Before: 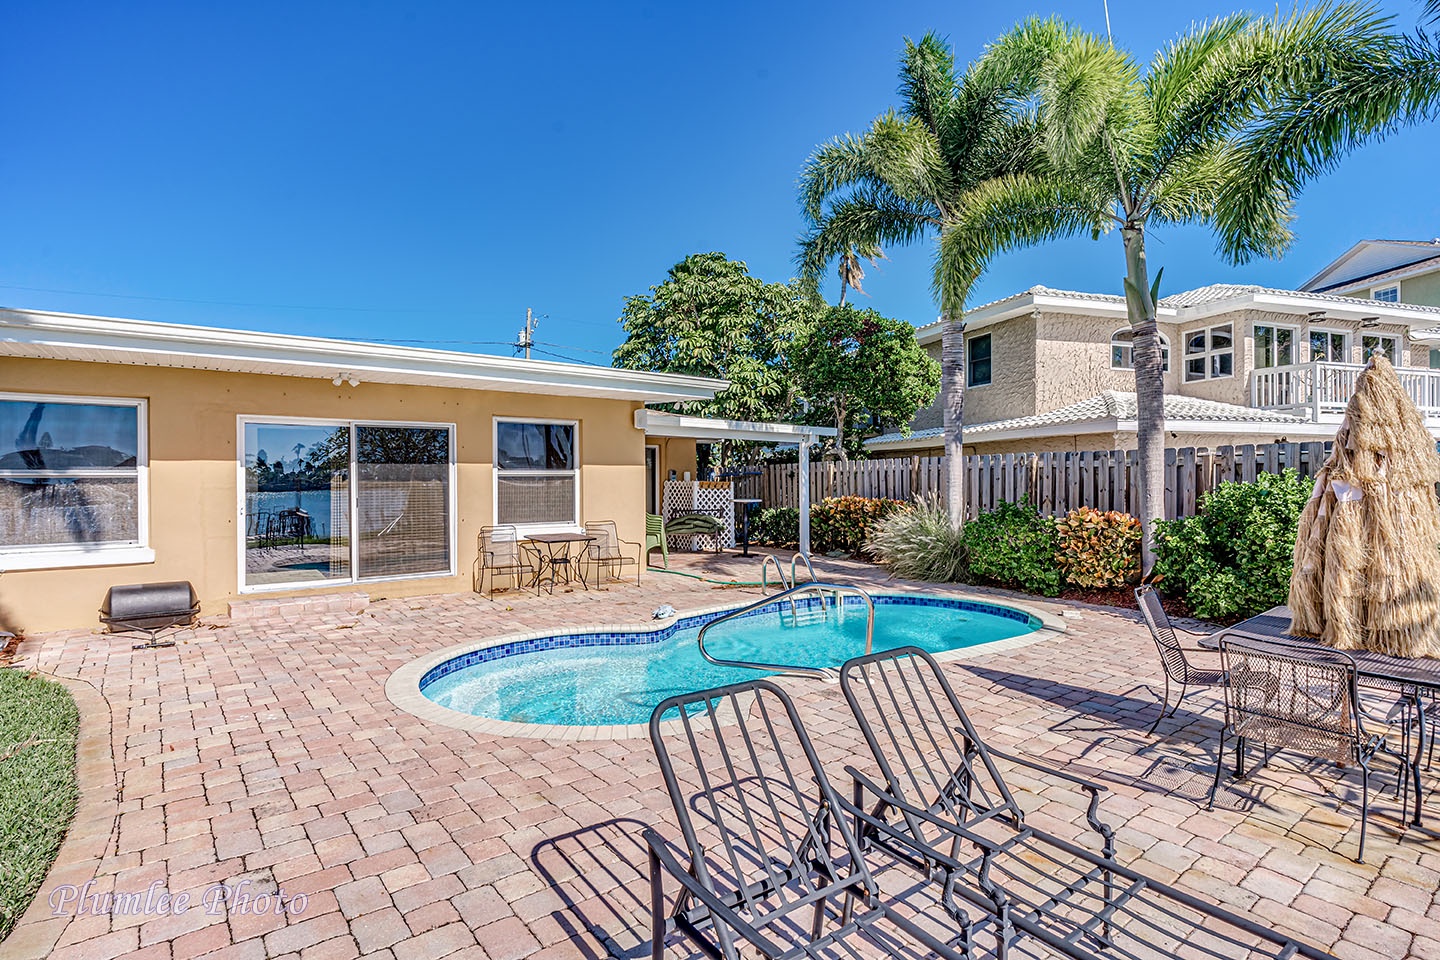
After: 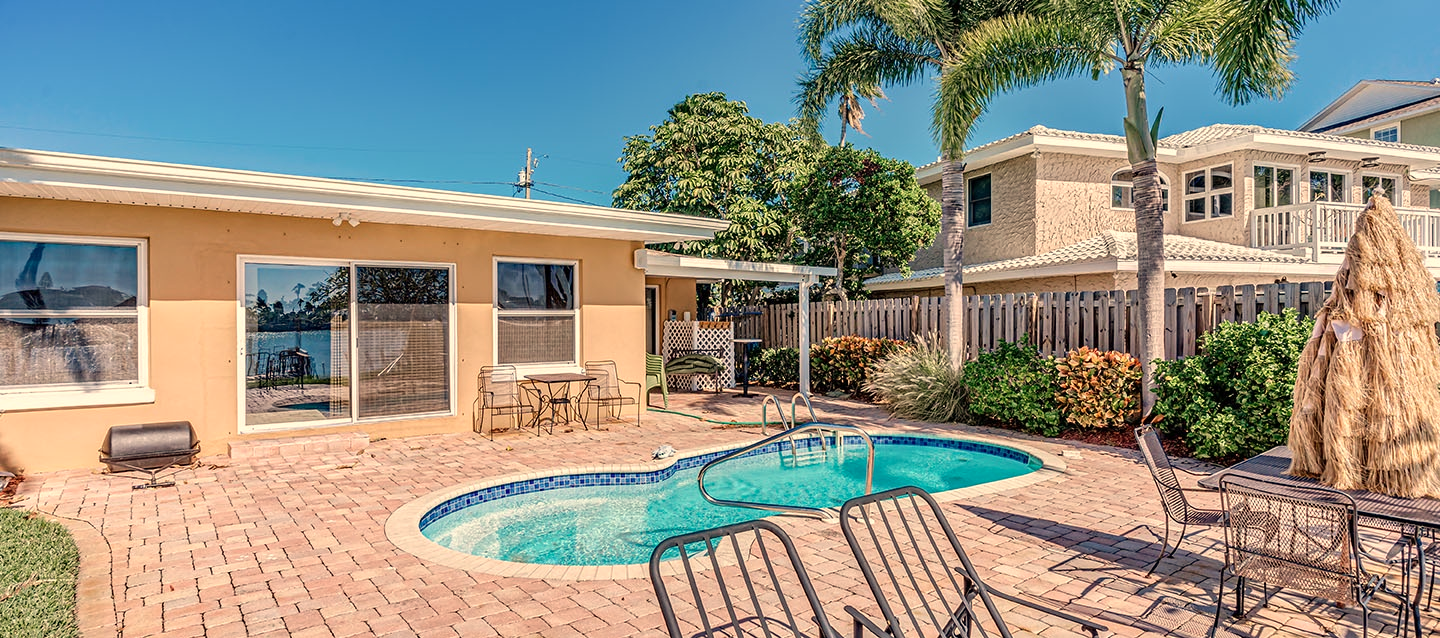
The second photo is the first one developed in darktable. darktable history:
crop: top 16.727%, bottom 16.727%
white balance: red 1.138, green 0.996, blue 0.812
color calibration: illuminant as shot in camera, x 0.358, y 0.373, temperature 4628.91 K
